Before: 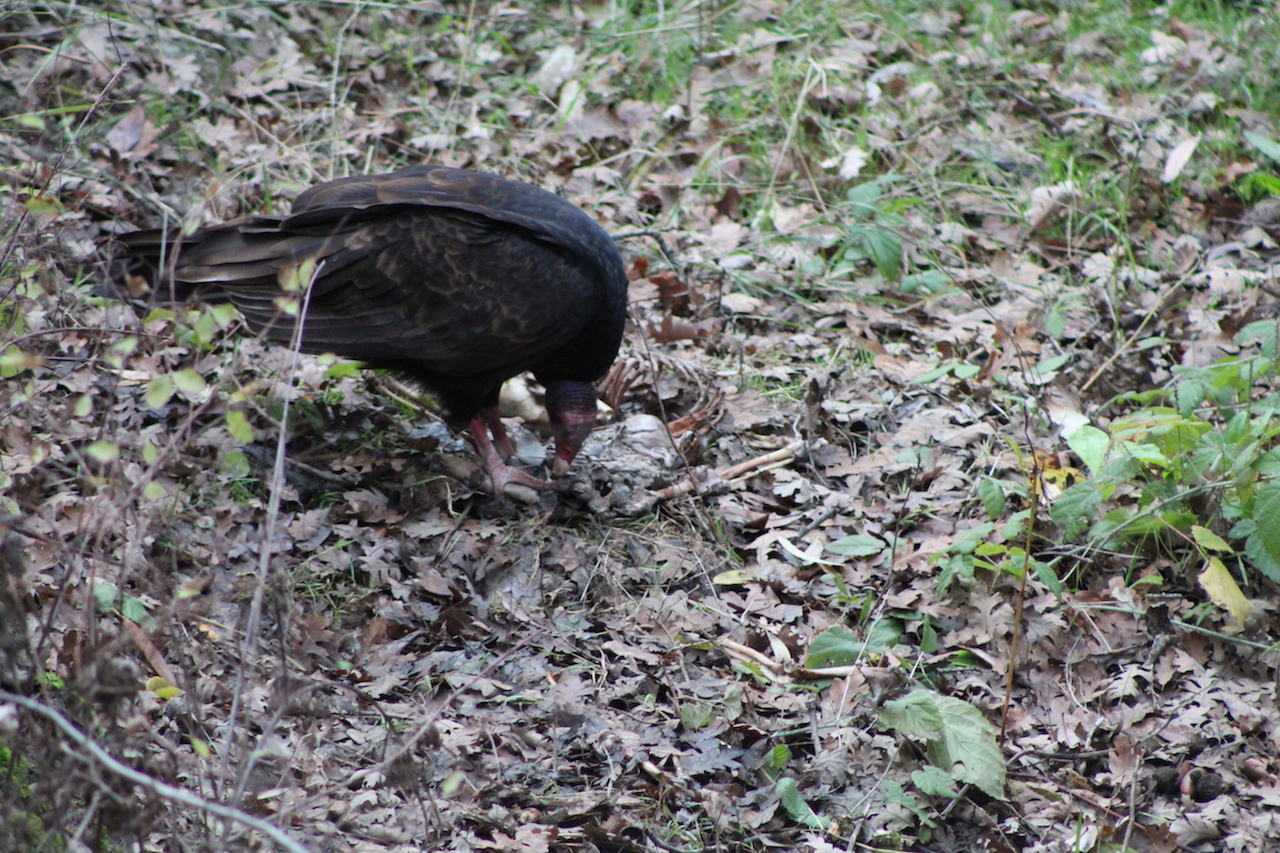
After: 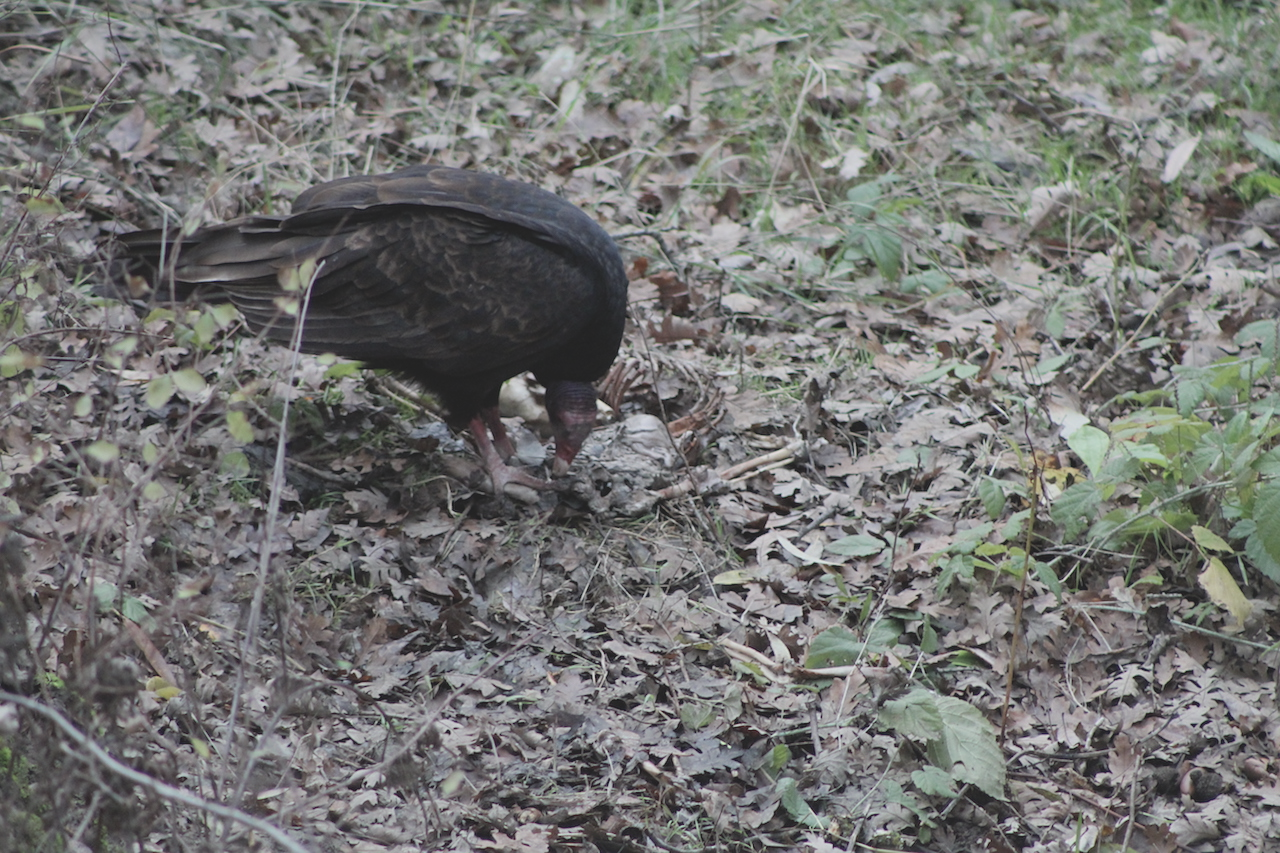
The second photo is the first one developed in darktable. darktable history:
contrast brightness saturation: contrast -0.246, saturation -0.432
sharpen: amount 0.214
exposure: compensate highlight preservation false
